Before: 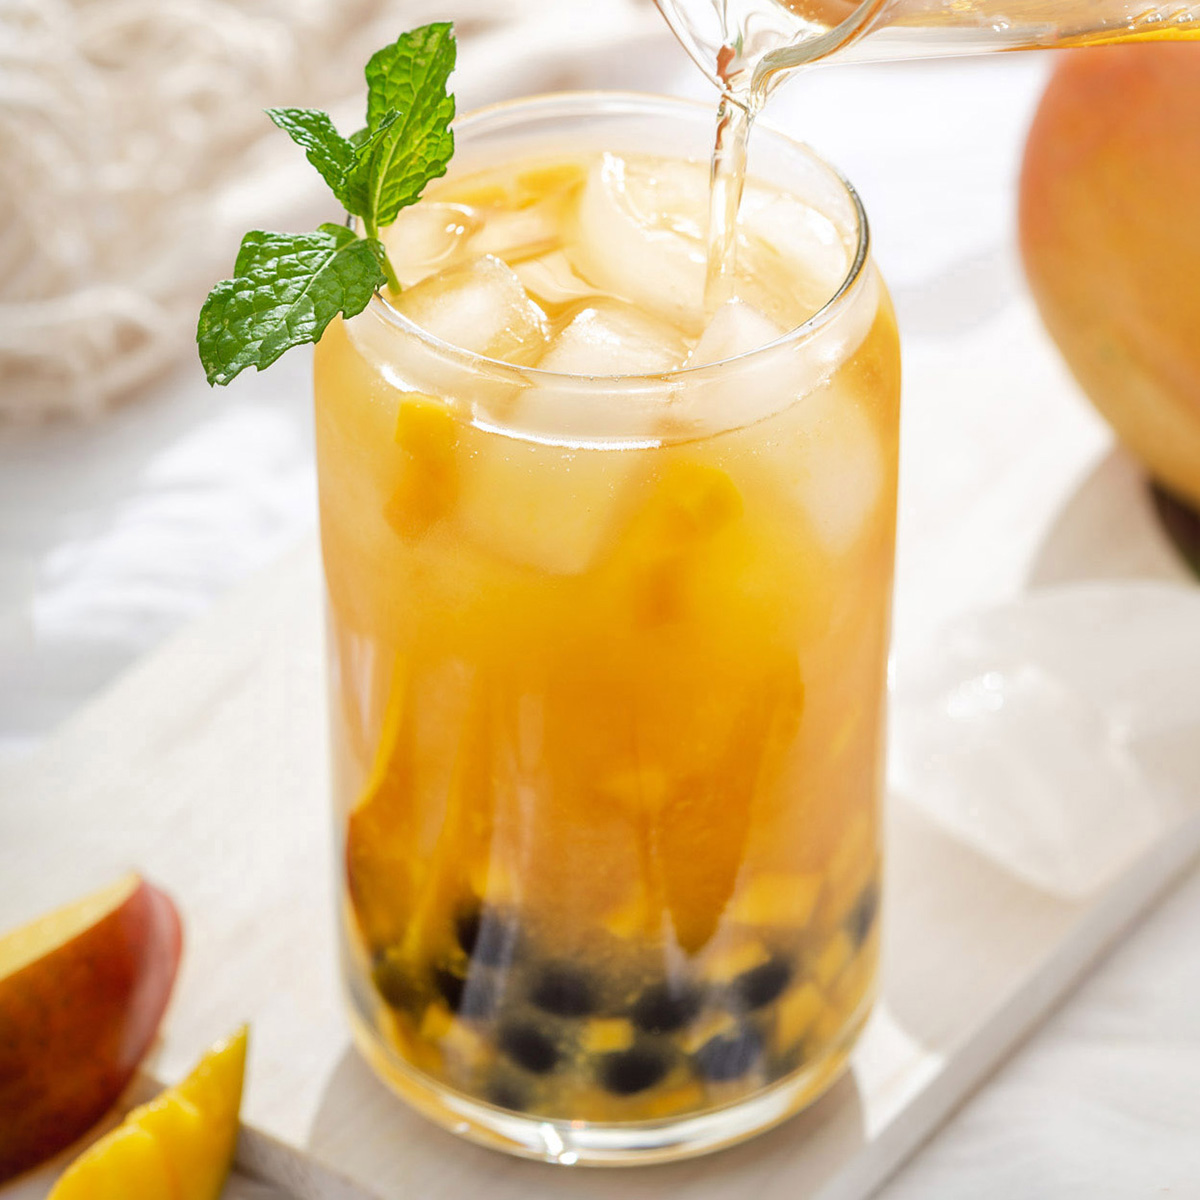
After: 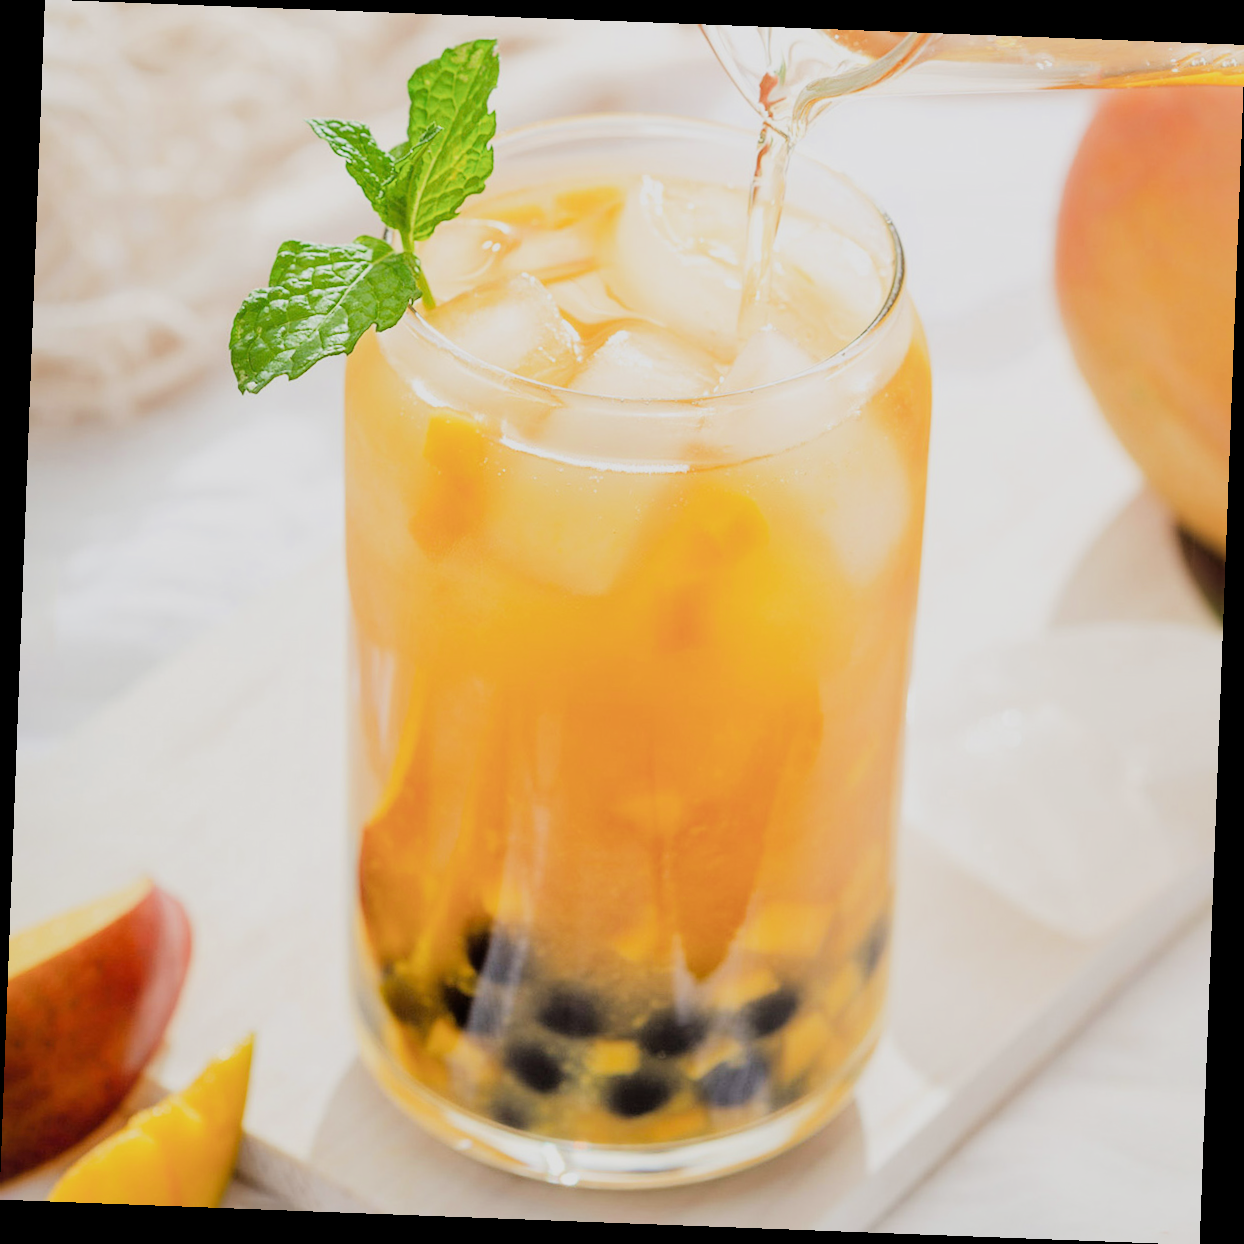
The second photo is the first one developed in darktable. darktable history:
rotate and perspective: rotation 2.17°, automatic cropping off
filmic rgb: black relative exposure -6.98 EV, white relative exposure 5.63 EV, hardness 2.86
exposure: black level correction 0, exposure 0.7 EV, compensate exposure bias true, compensate highlight preservation false
